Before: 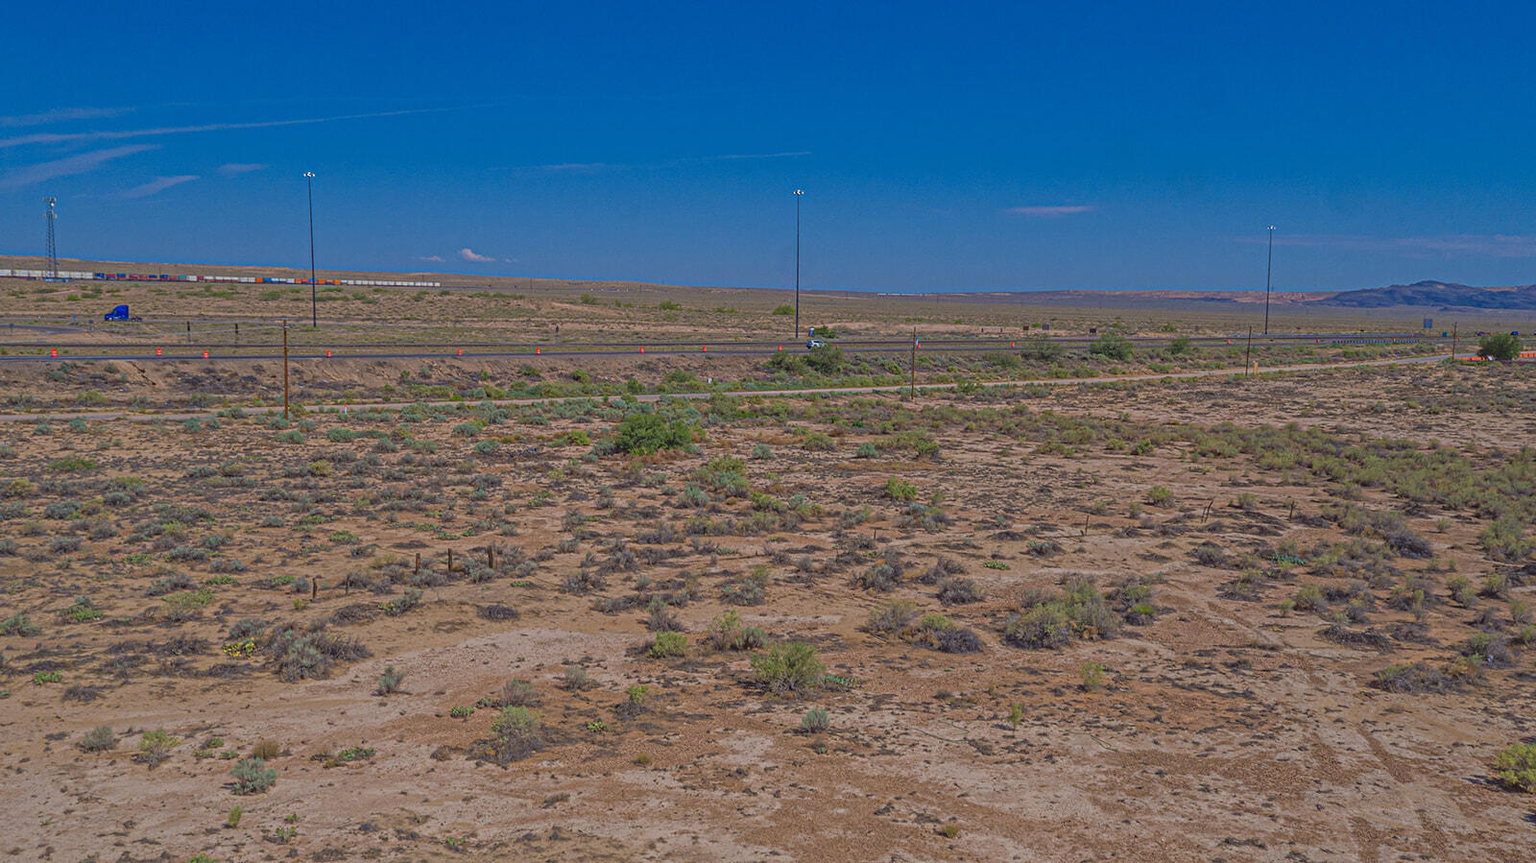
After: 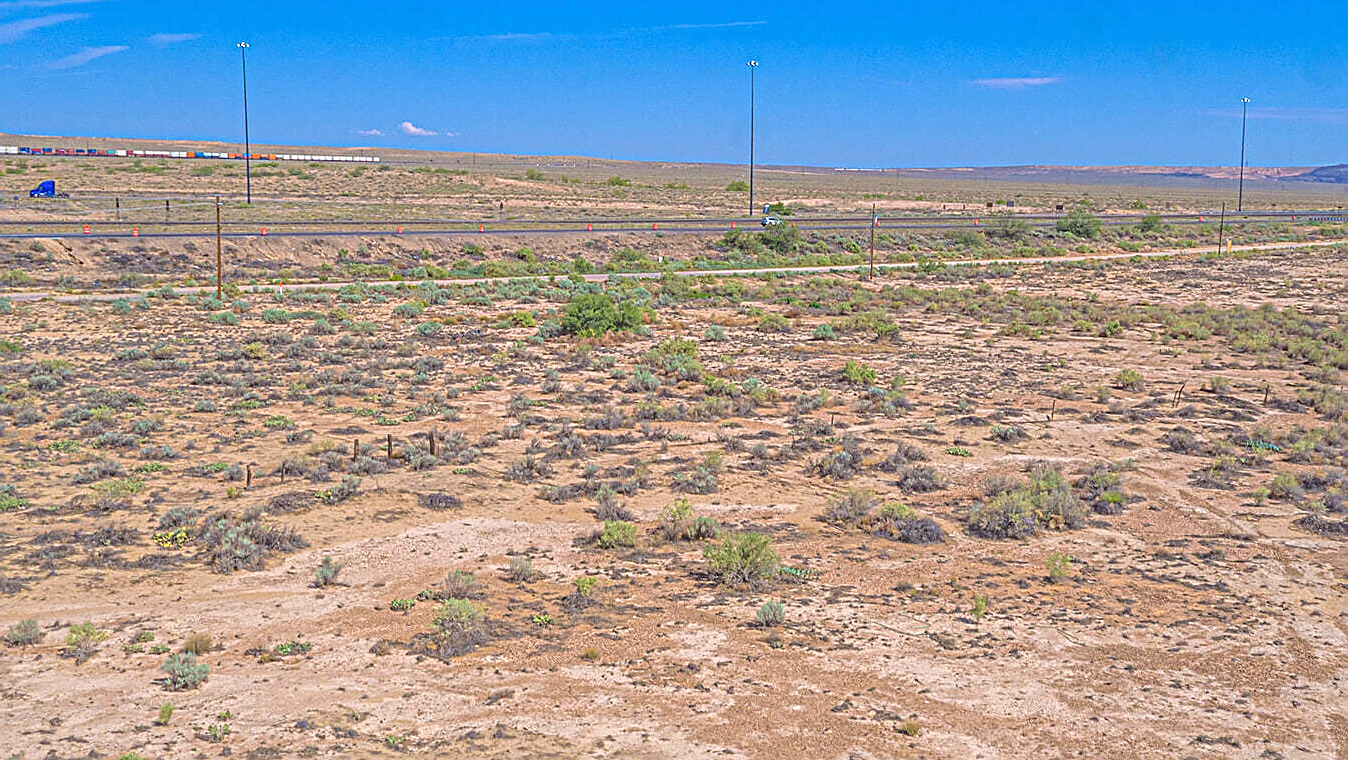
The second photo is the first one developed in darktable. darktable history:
sharpen: amount 0.498
exposure: exposure -0.146 EV, compensate exposure bias true, compensate highlight preservation false
crop and rotate: left 5.019%, top 15.422%, right 10.678%
